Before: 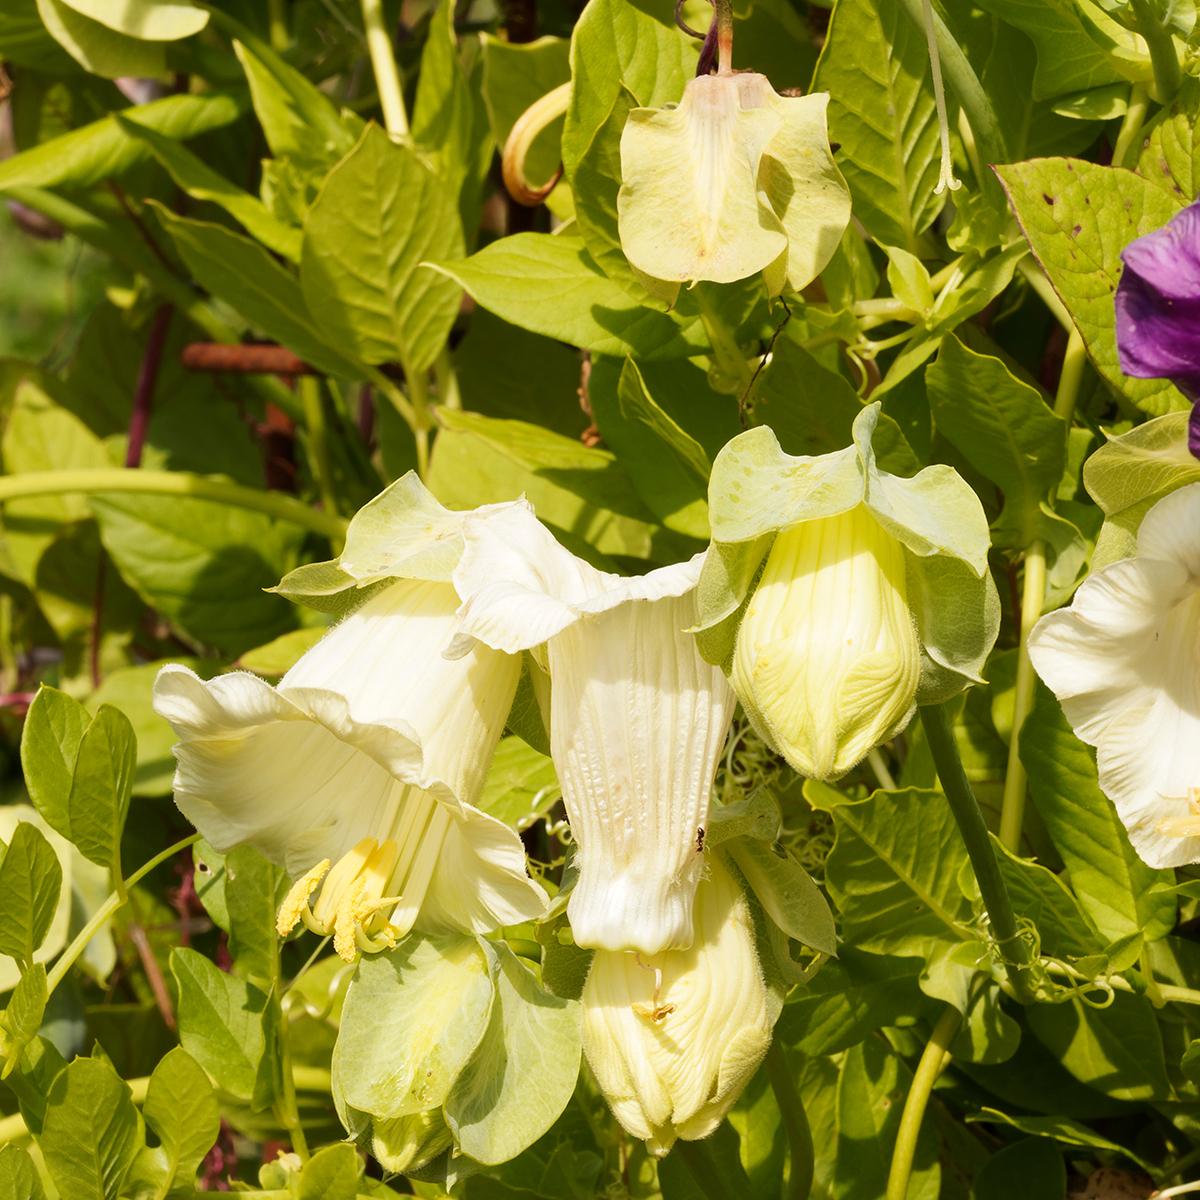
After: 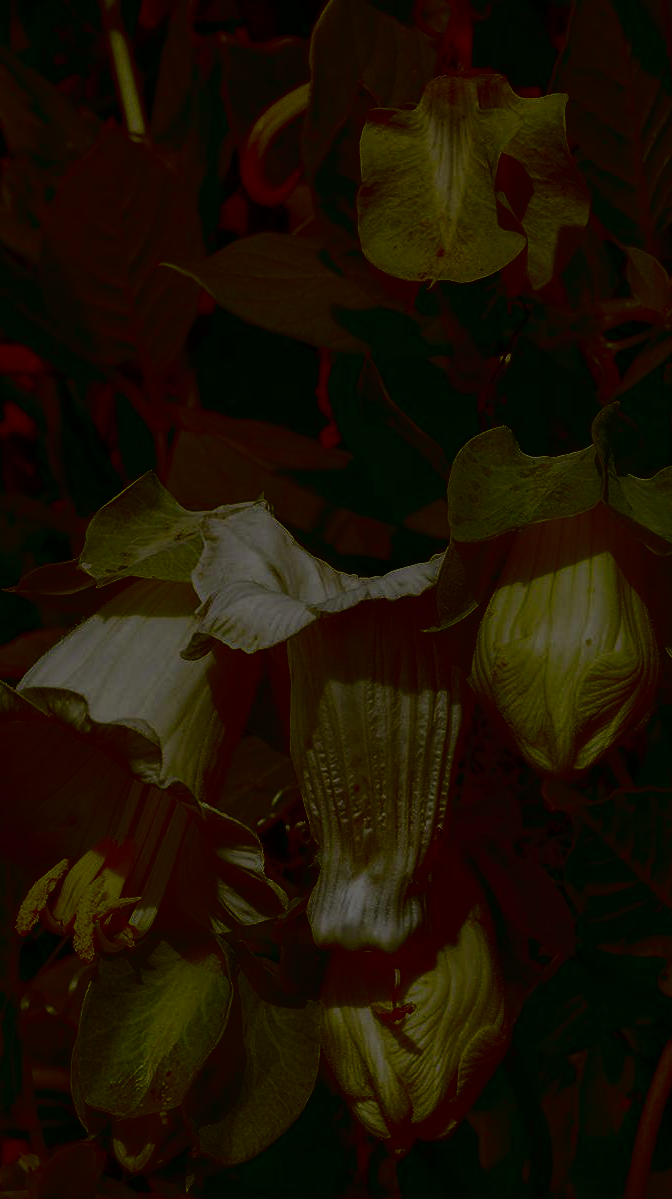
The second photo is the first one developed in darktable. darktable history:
crop: left 21.793%, right 22.148%, bottom 0.014%
contrast brightness saturation: contrast 0.752, brightness -0.991, saturation 0.984
exposure: exposure -1.97 EV, compensate exposure bias true, compensate highlight preservation false
